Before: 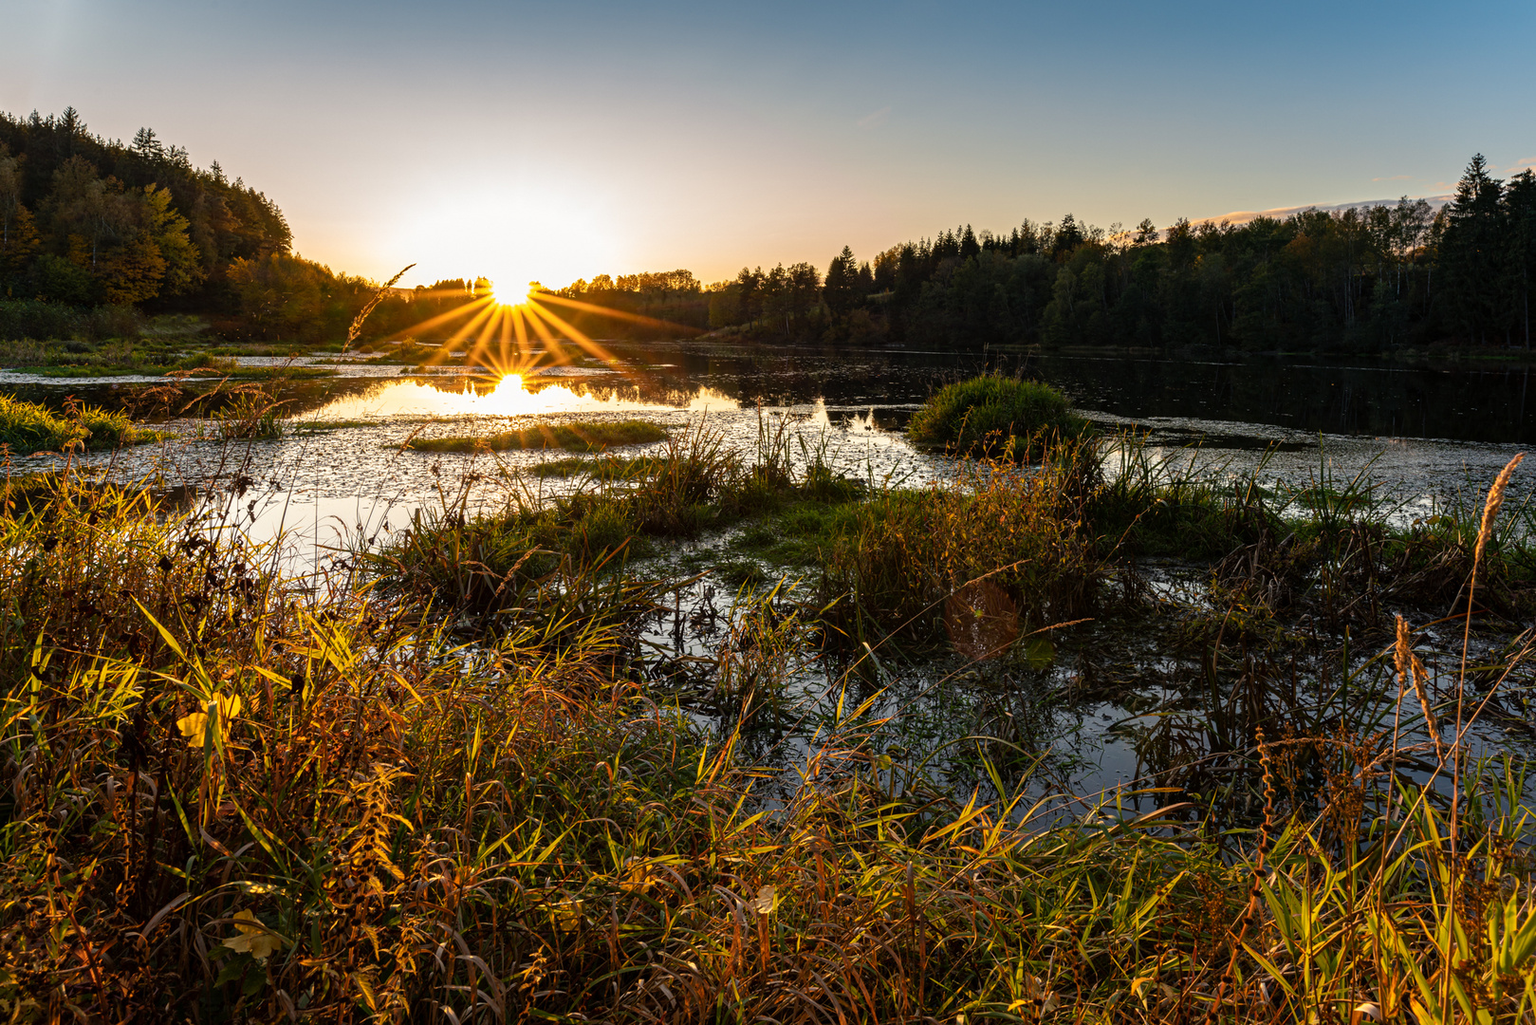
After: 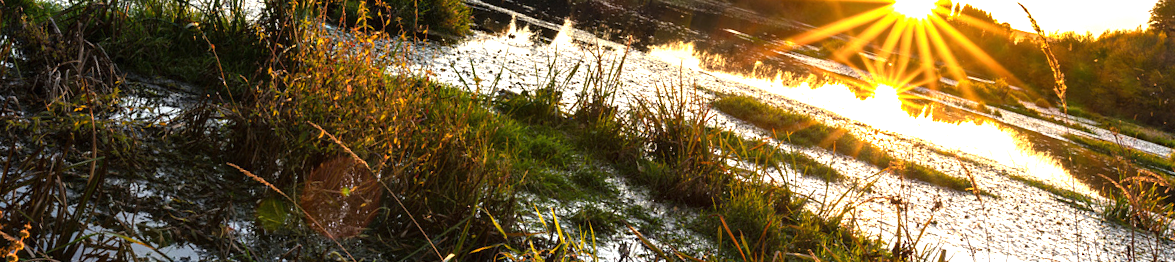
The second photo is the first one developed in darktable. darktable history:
exposure: black level correction 0, exposure 1 EV, compensate exposure bias true, compensate highlight preservation false
crop and rotate: angle 16.12°, top 30.835%, bottom 35.653%
white balance: red 0.983, blue 1.036
